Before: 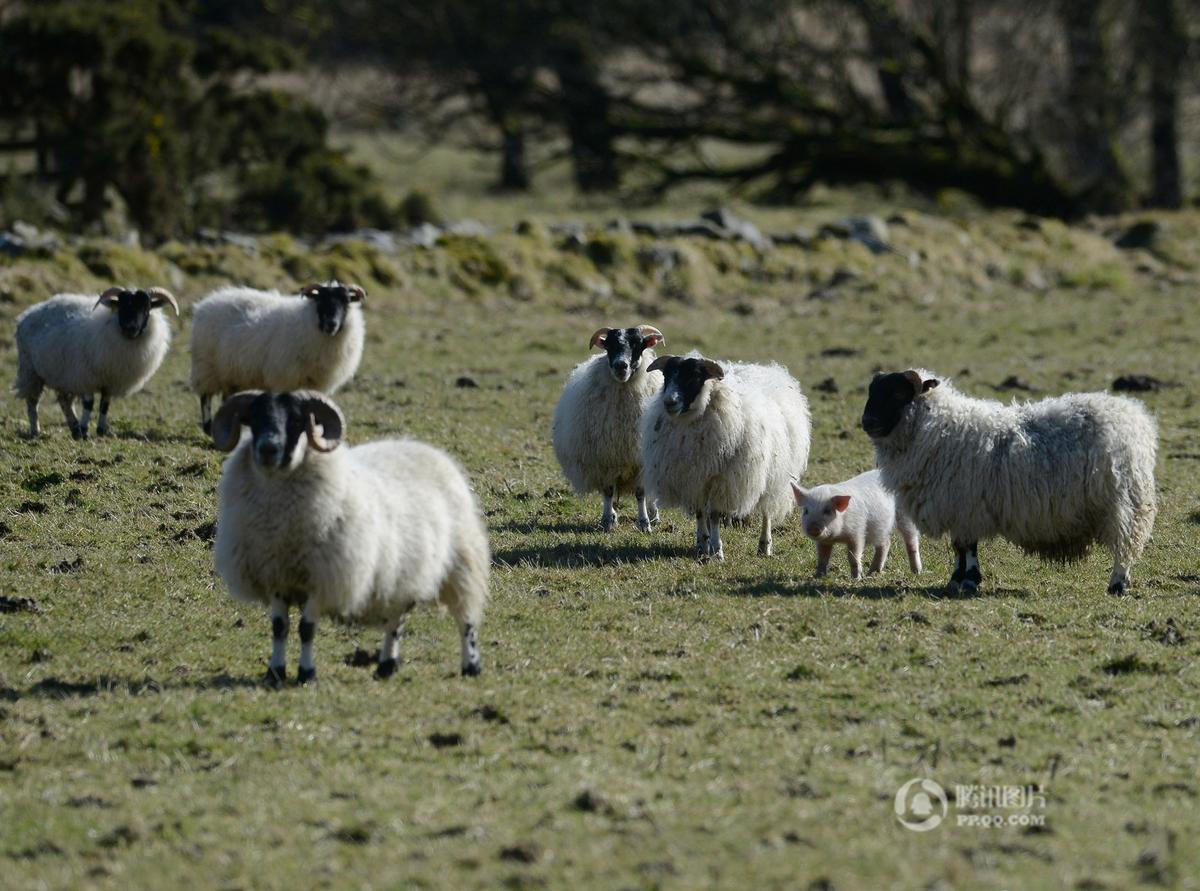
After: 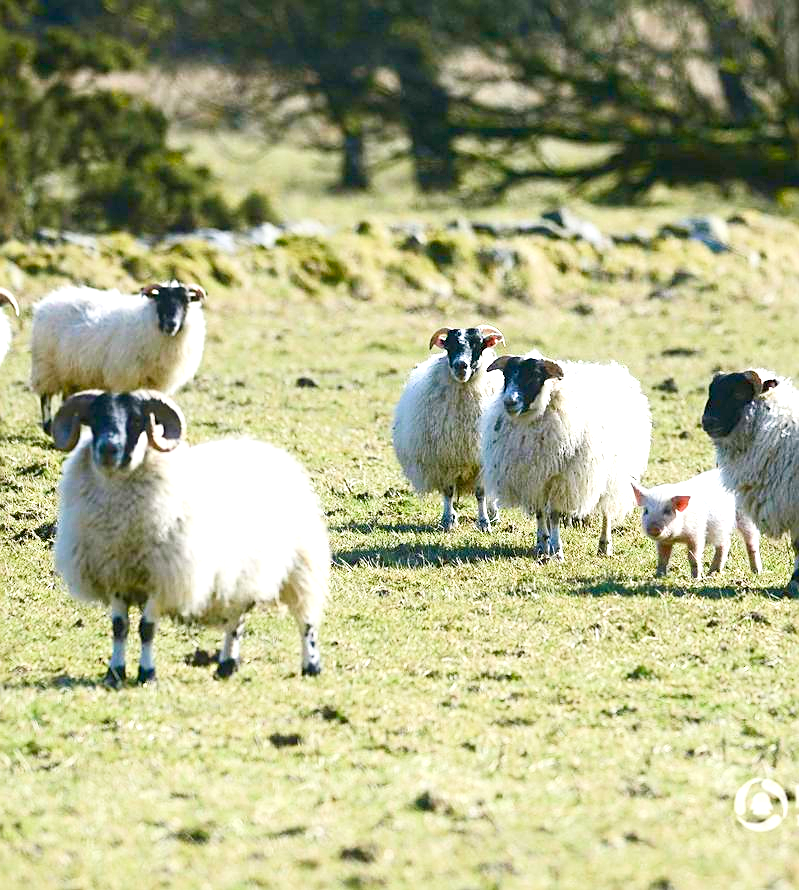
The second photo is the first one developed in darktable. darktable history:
crop and rotate: left 13.409%, right 19.924%
contrast brightness saturation: contrast 0.2, brightness 0.16, saturation 0.22
sharpen: on, module defaults
exposure: black level correction 0, exposure 1.675 EV, compensate exposure bias true, compensate highlight preservation false
velvia: on, module defaults
color balance rgb: shadows lift › chroma 1%, shadows lift › hue 113°, highlights gain › chroma 0.2%, highlights gain › hue 333°, perceptual saturation grading › global saturation 20%, perceptual saturation grading › highlights -50%, perceptual saturation grading › shadows 25%, contrast -10%
